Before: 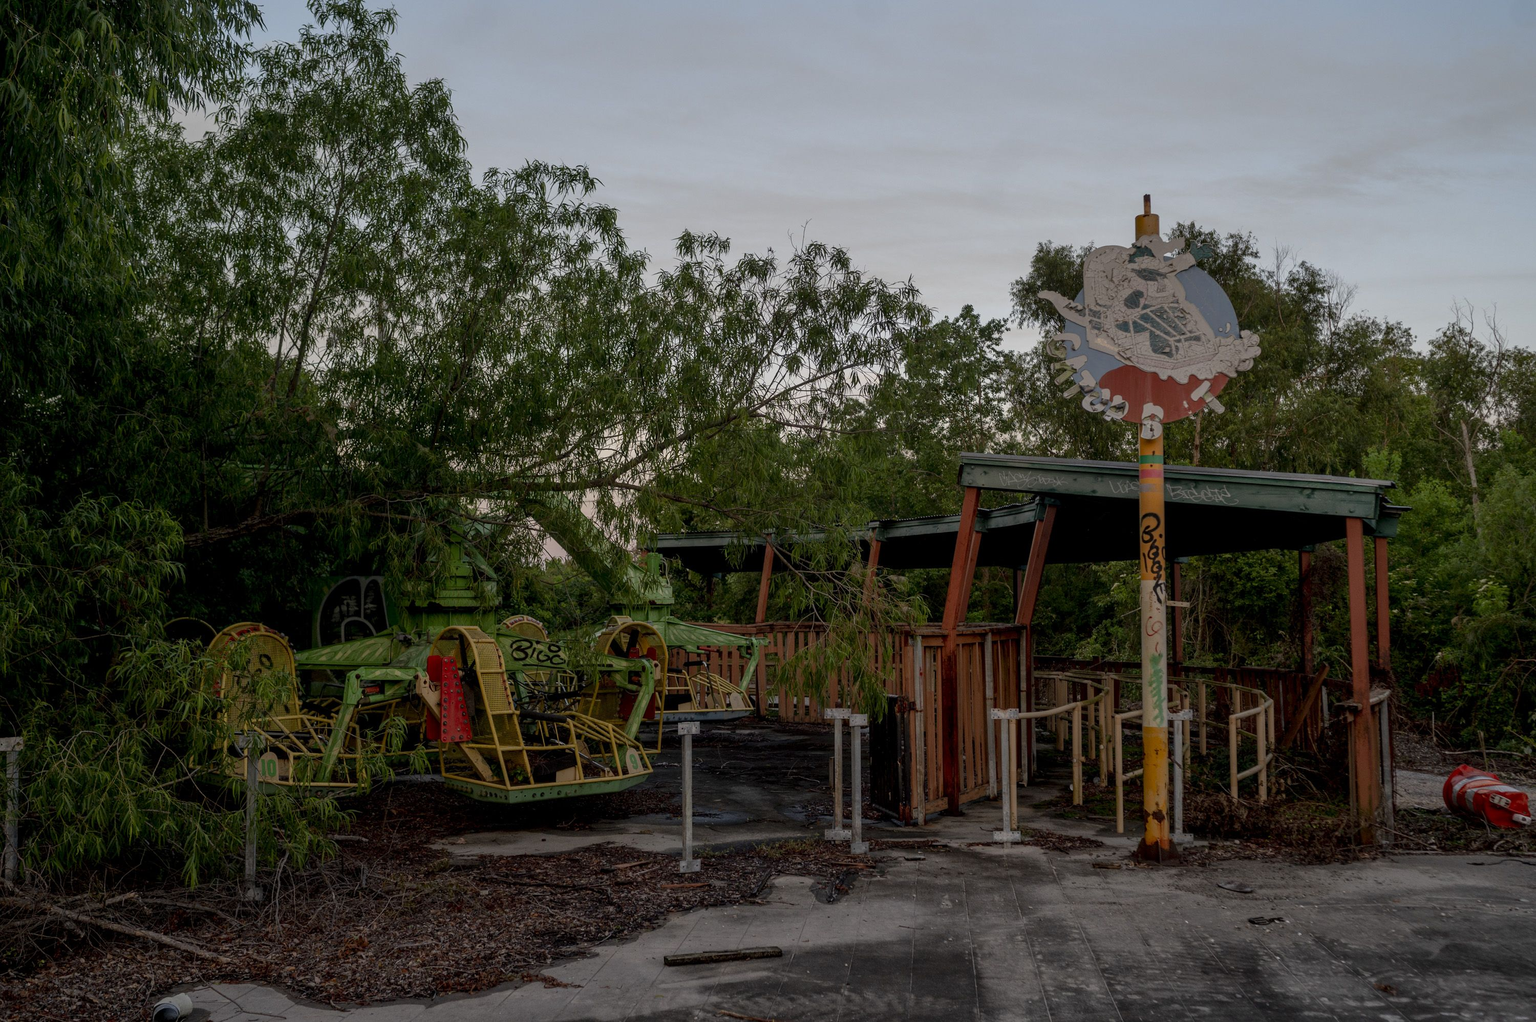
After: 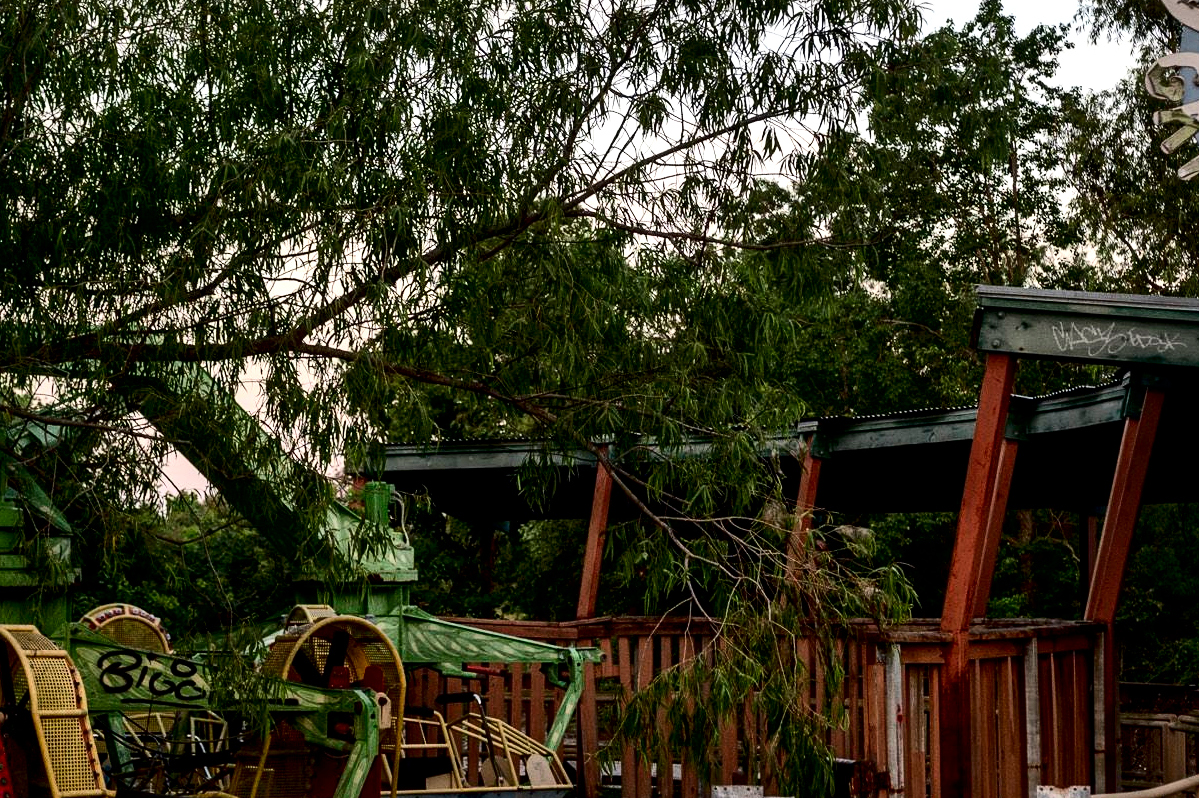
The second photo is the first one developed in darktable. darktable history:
tone equalizer: -8 EV -0.417 EV, -7 EV -0.389 EV, -6 EV -0.333 EV, -5 EV -0.222 EV, -3 EV 0.222 EV, -2 EV 0.333 EV, -1 EV 0.389 EV, +0 EV 0.417 EV, edges refinement/feathering 500, mask exposure compensation -1.25 EV, preserve details no
exposure: black level correction 0, exposure 0.5 EV, compensate highlight preservation false
local contrast: mode bilateral grid, contrast 25, coarseness 60, detail 151%, midtone range 0.2
contrast brightness saturation: contrast 0.28
crop: left 30%, top 30%, right 30%, bottom 30%
